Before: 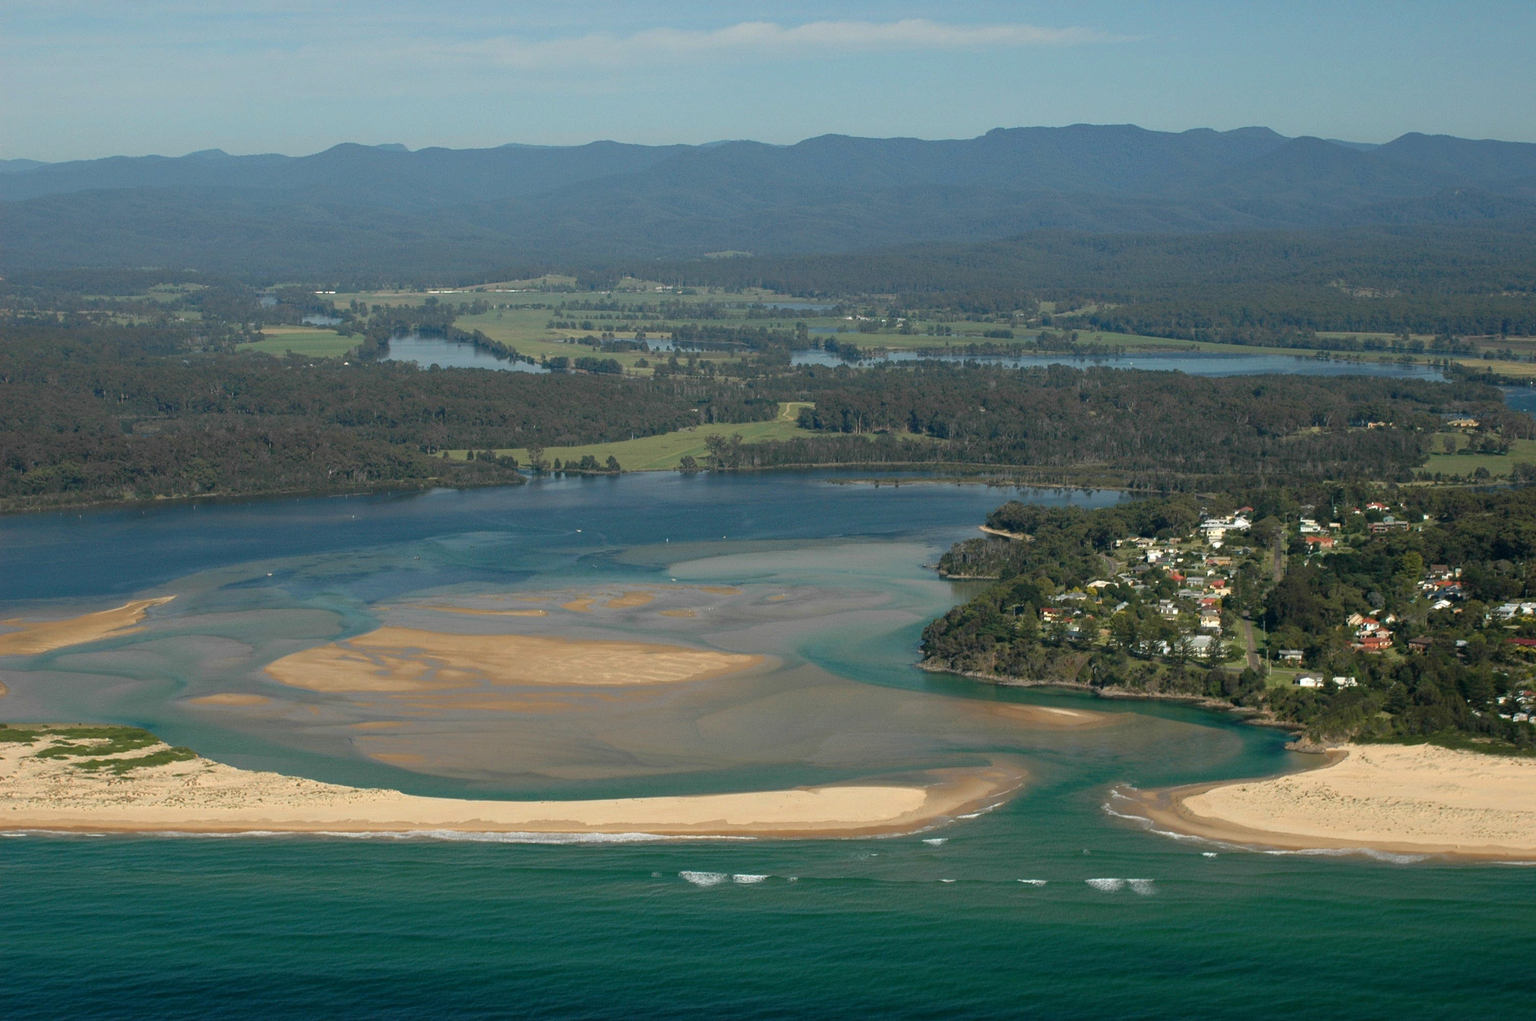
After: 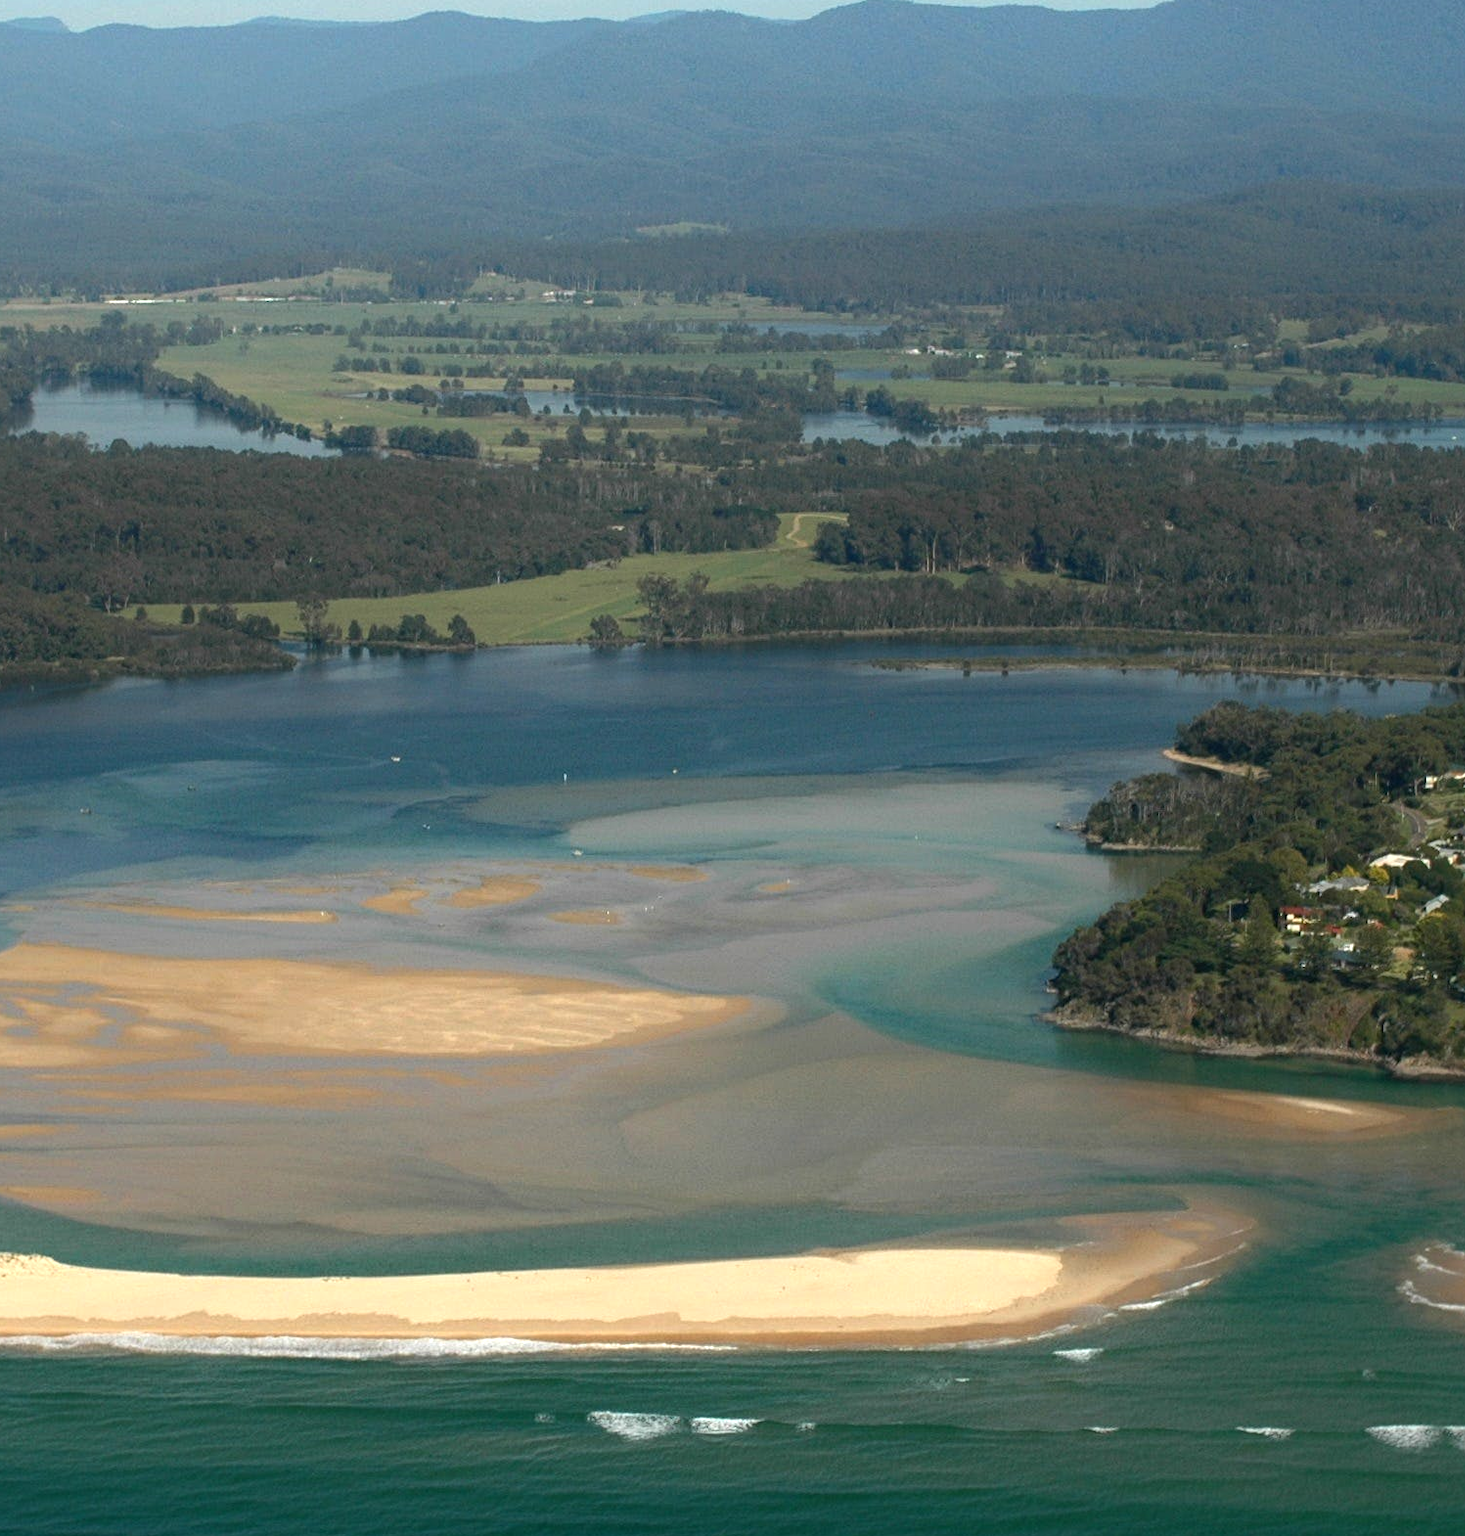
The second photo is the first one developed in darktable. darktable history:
tone equalizer: -8 EV 0.001 EV, -7 EV -0.002 EV, -6 EV 0.004 EV, -5 EV -0.064 EV, -4 EV -0.097 EV, -3 EV -0.151 EV, -2 EV 0.22 EV, -1 EV 0.702 EV, +0 EV 0.466 EV
crop and rotate: angle 0.018°, left 24.25%, top 13.22%, right 25.921%, bottom 8.208%
exposure: exposure -0.071 EV, compensate exposure bias true, compensate highlight preservation false
